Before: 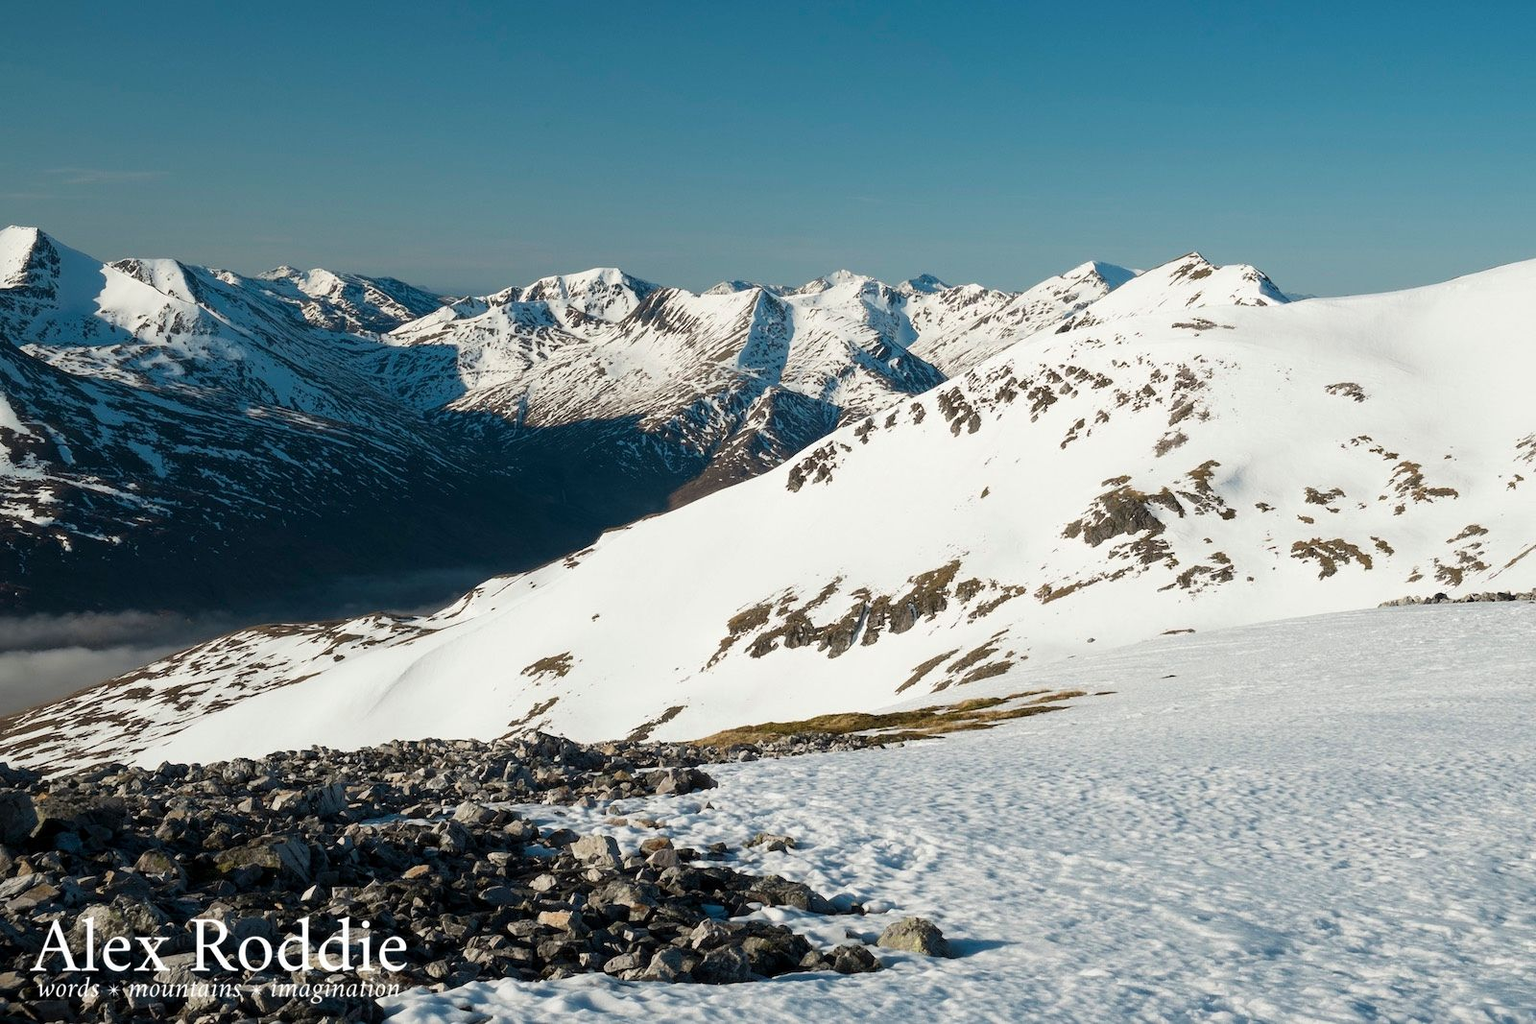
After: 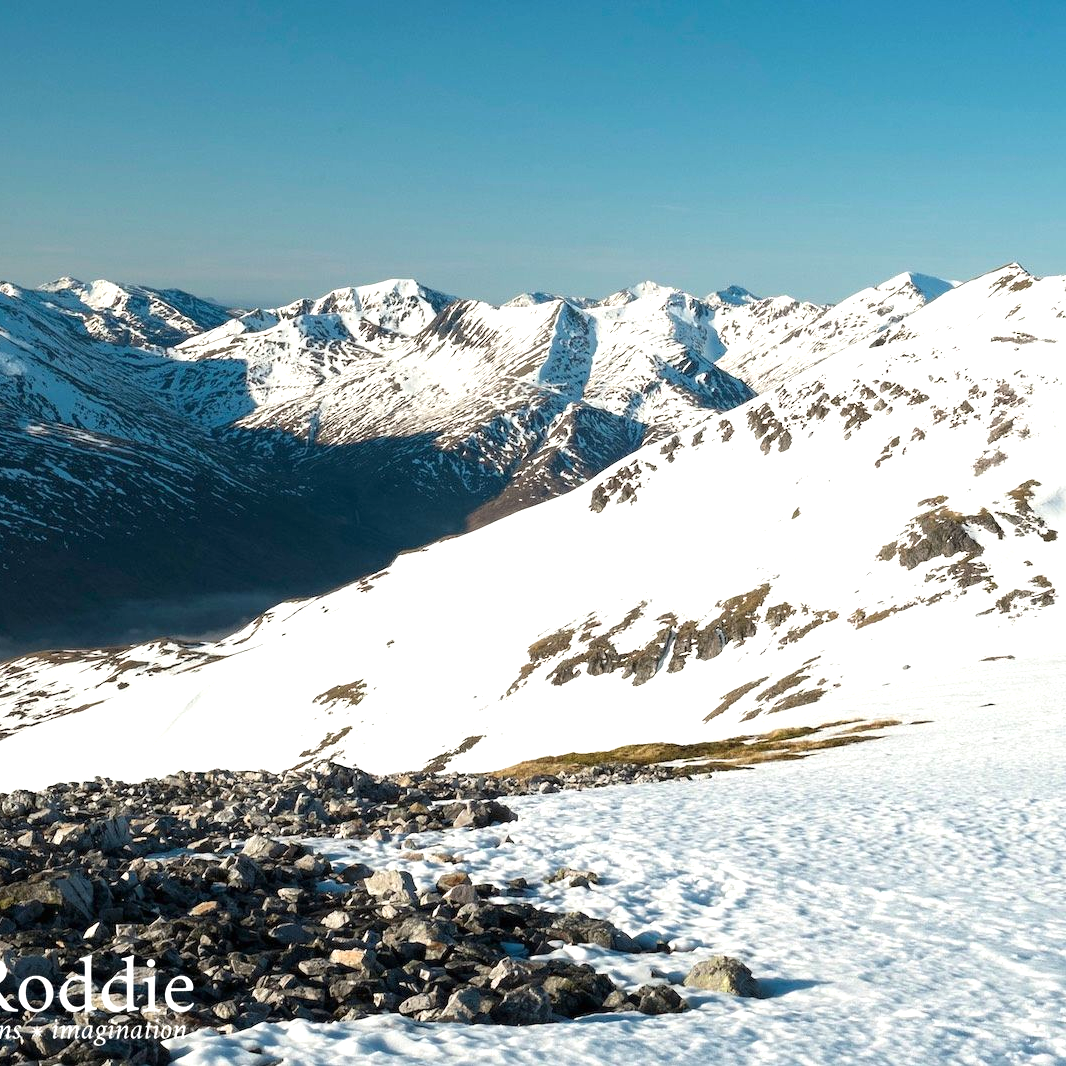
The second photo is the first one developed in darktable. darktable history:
exposure: black level correction 0, exposure 0.7 EV, compensate exposure bias true, compensate highlight preservation false
crop and rotate: left 14.436%, right 18.898%
